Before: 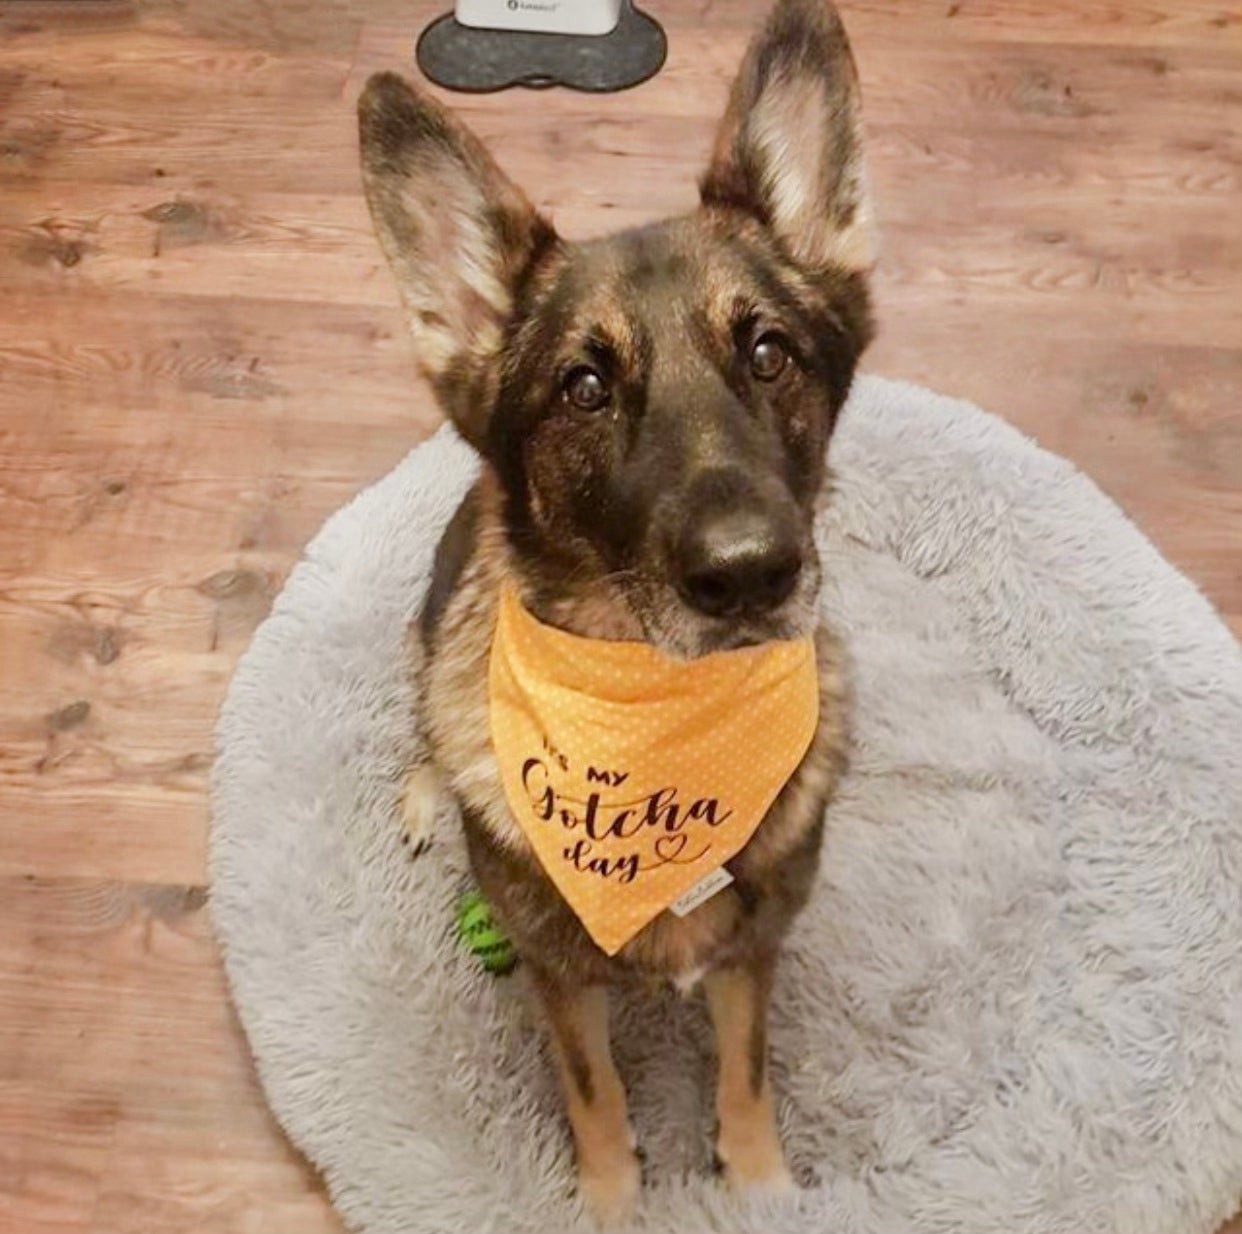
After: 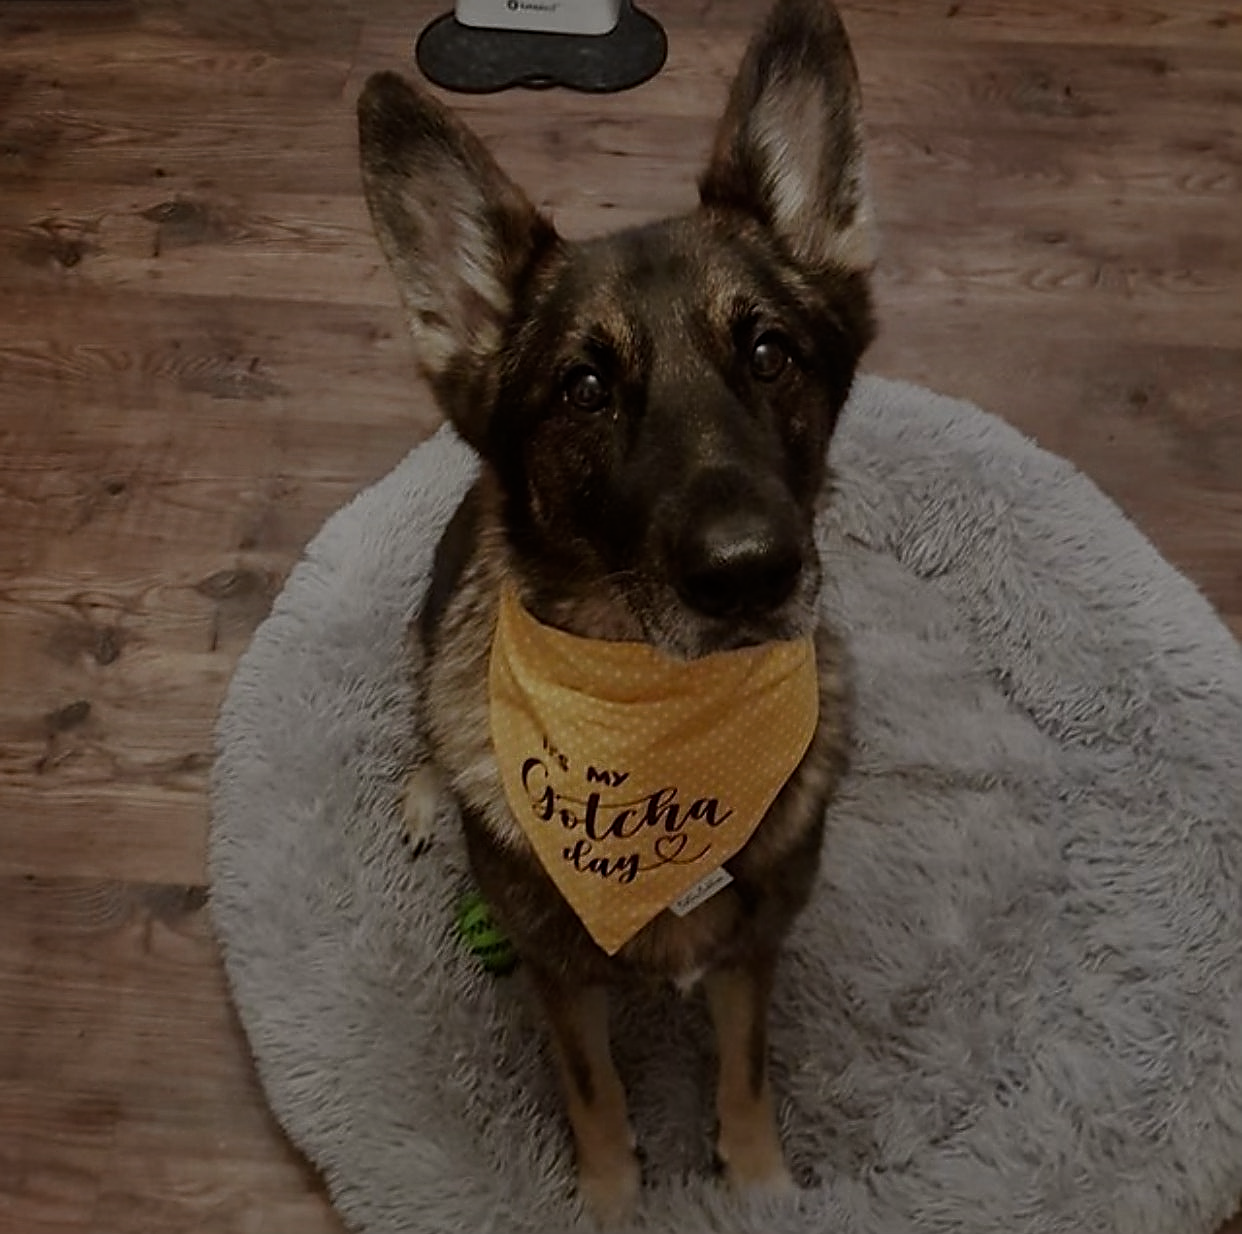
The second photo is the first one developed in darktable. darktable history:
sharpen: radius 1.4, amount 1.25, threshold 0.7
exposure: exposure -2.002 EV, compensate highlight preservation false
tone equalizer: -8 EV -1.08 EV, -7 EV -1.01 EV, -6 EV -0.867 EV, -5 EV -0.578 EV, -3 EV 0.578 EV, -2 EV 0.867 EV, -1 EV 1.01 EV, +0 EV 1.08 EV, edges refinement/feathering 500, mask exposure compensation -1.57 EV, preserve details no
